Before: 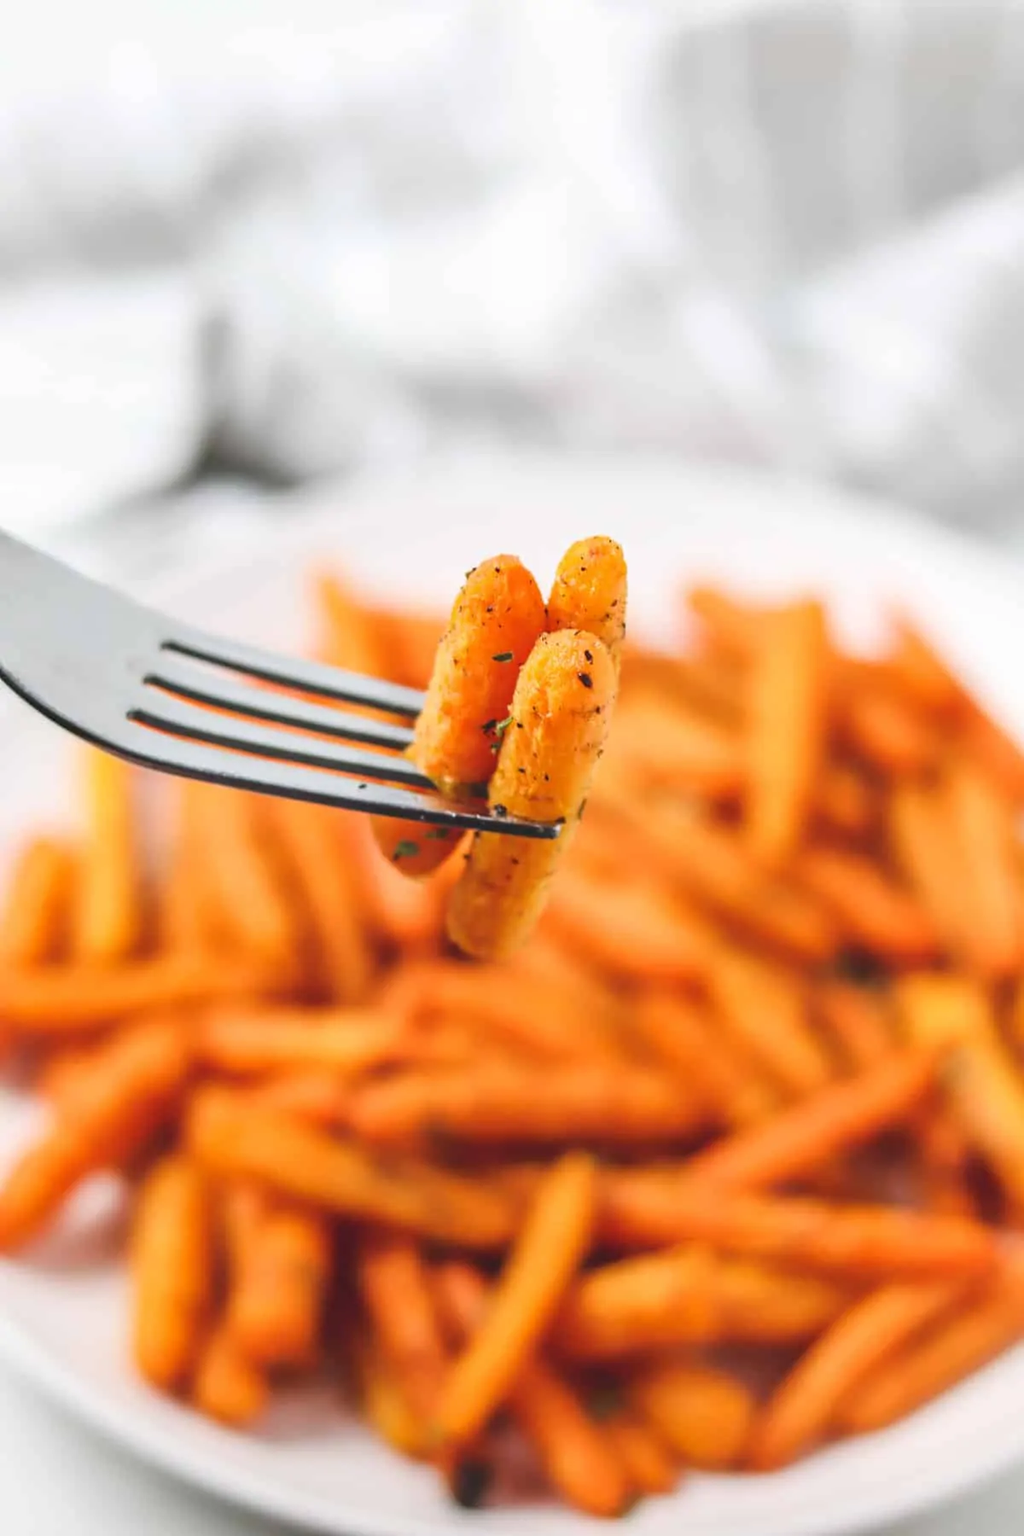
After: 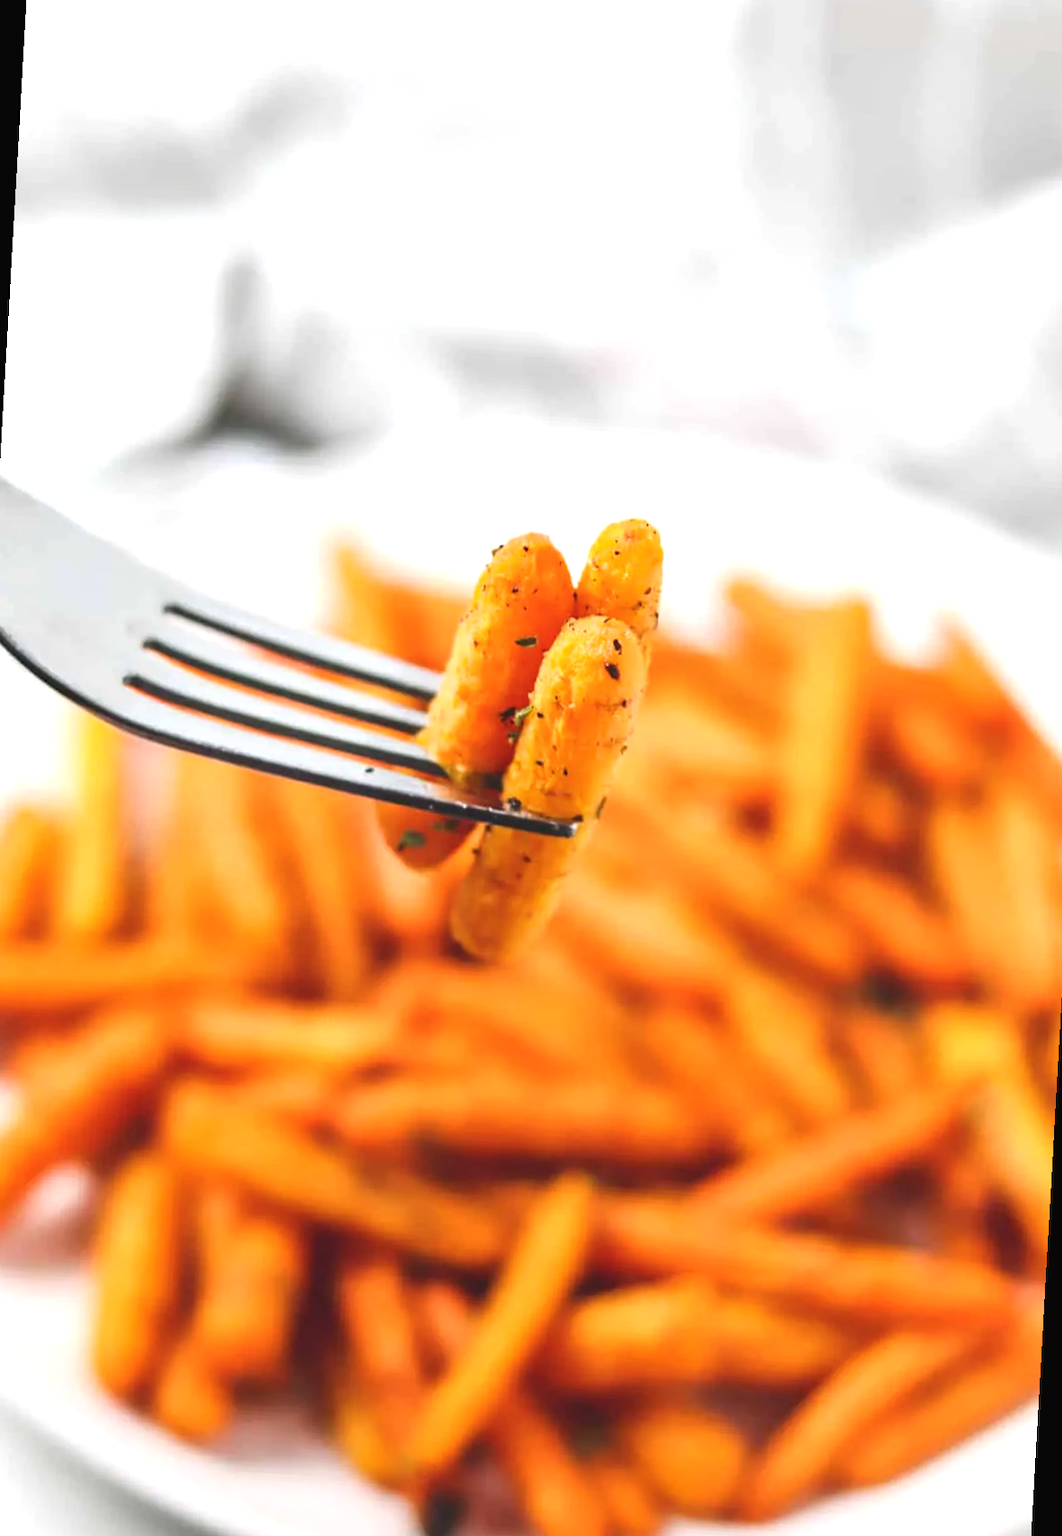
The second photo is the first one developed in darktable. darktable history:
color balance rgb: shadows lift › luminance -20.206%, global offset › luminance 0.22%, perceptual saturation grading › global saturation 0.363%, perceptual brilliance grading › global brilliance 10.524%
crop and rotate: angle -3.27°, left 5.236%, top 5.174%, right 4.776%, bottom 4.125%
exposure: black level correction 0, compensate exposure bias true, compensate highlight preservation false
